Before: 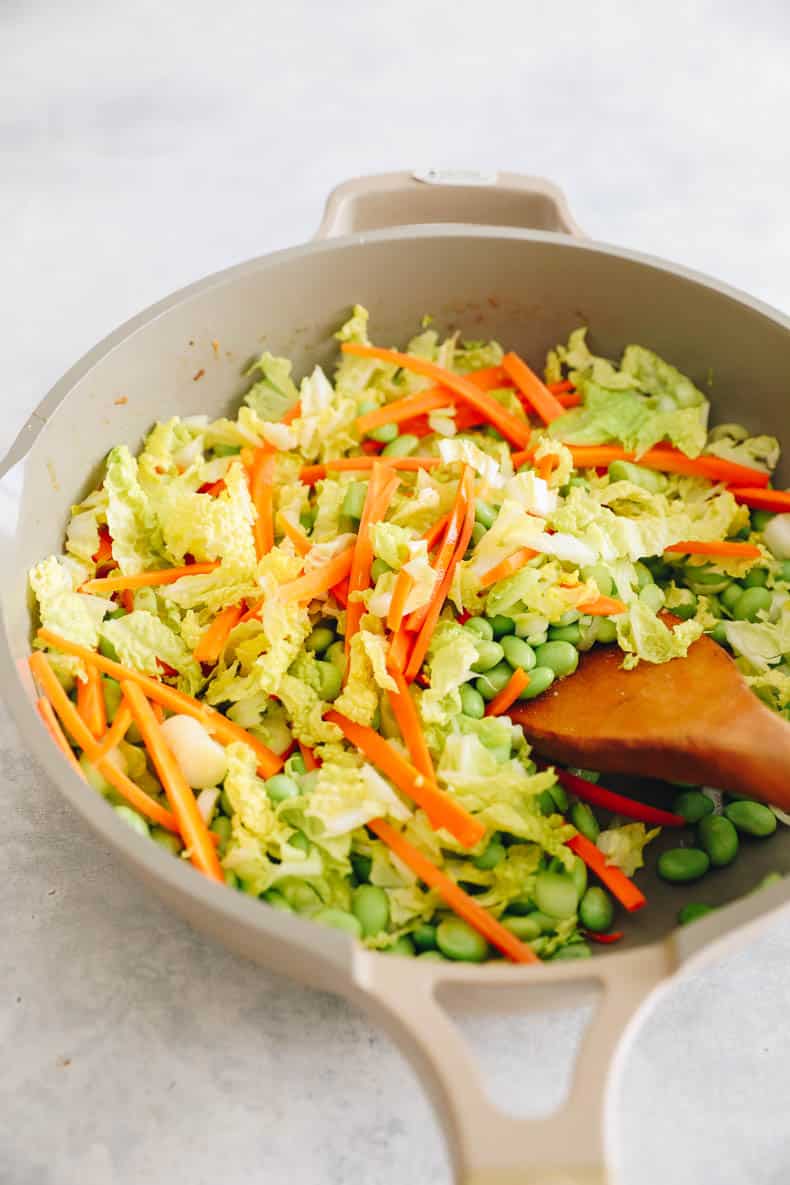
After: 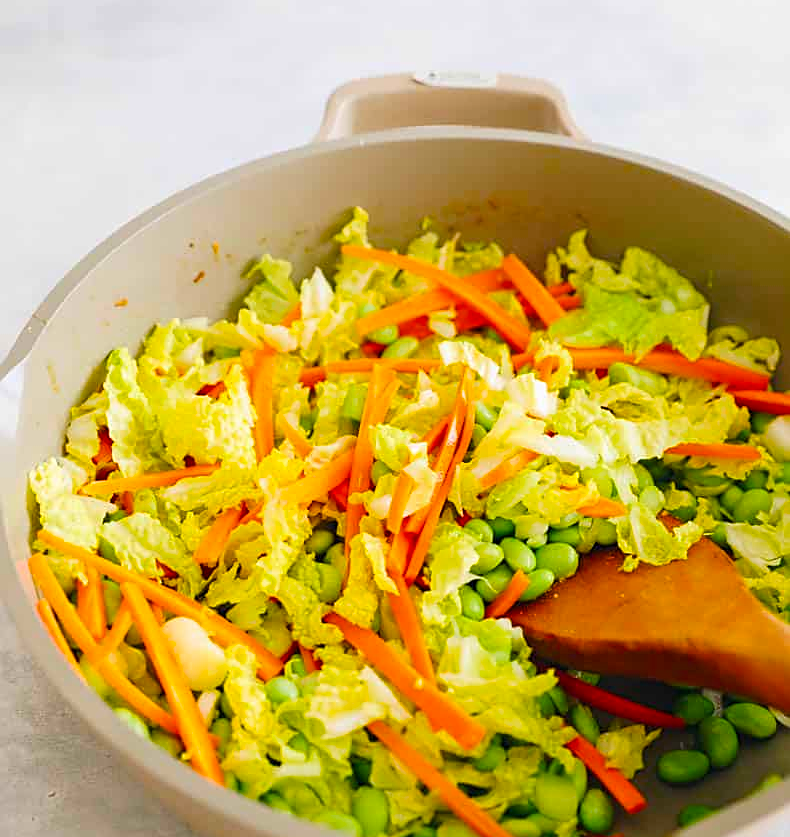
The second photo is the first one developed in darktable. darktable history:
color balance rgb: linear chroma grading › global chroma 15%, perceptual saturation grading › global saturation 30%
crop and rotate: top 8.293%, bottom 20.996%
sharpen: on, module defaults
